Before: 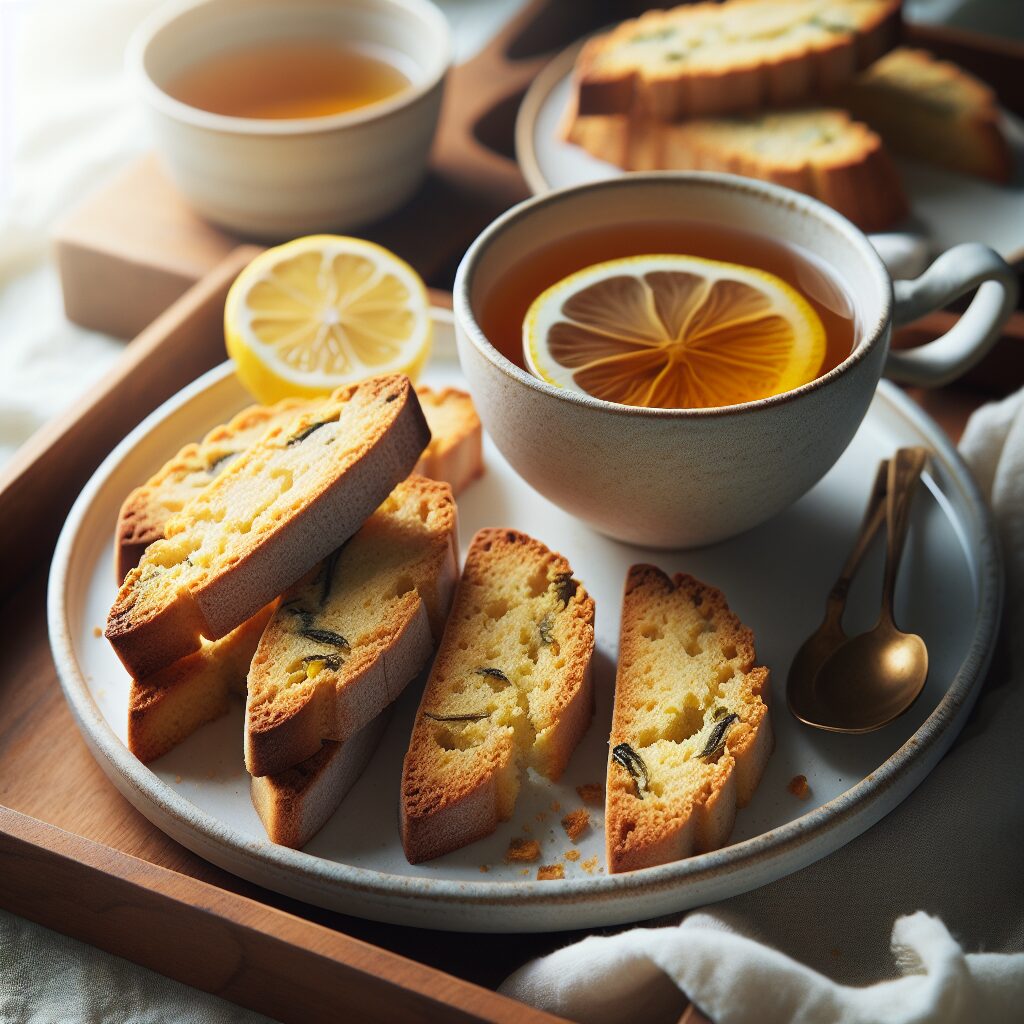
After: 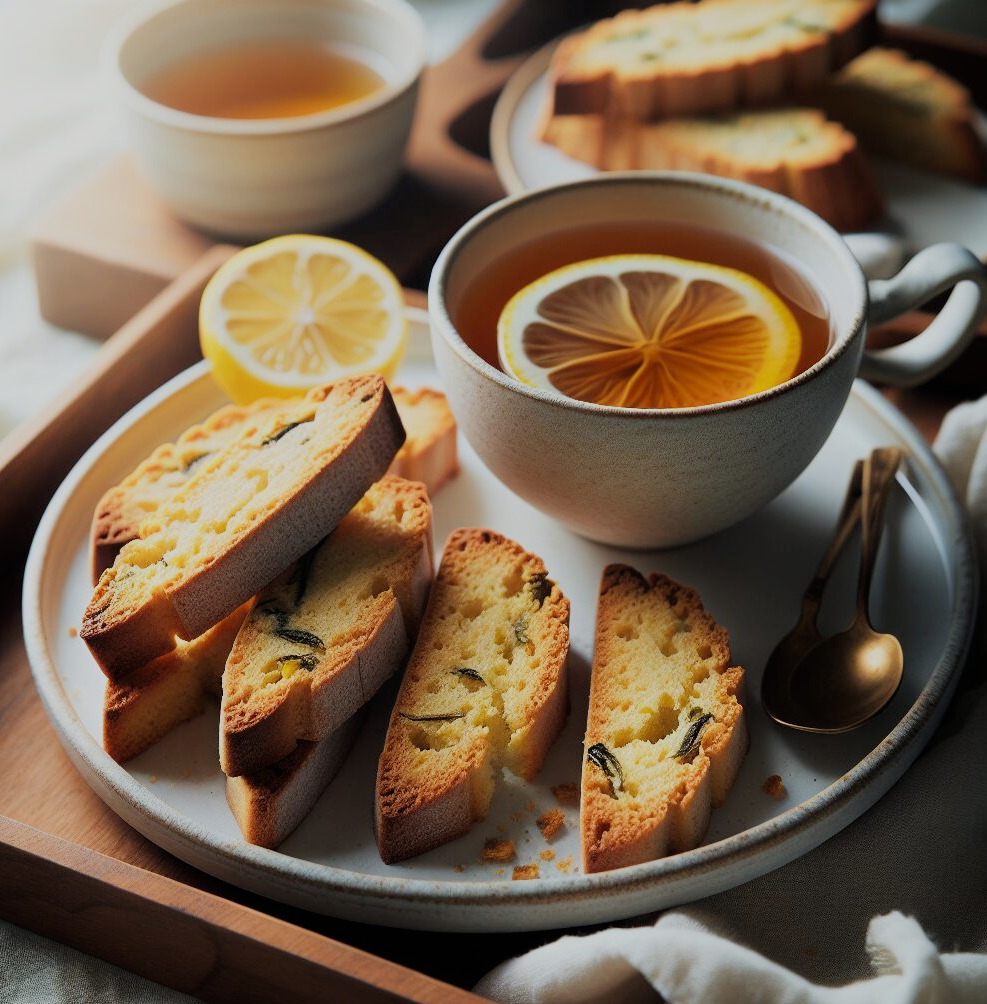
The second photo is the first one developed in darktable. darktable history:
filmic rgb: black relative exposure -7.65 EV, white relative exposure 4.56 EV, threshold 3.02 EV, hardness 3.61, enable highlight reconstruction true
crop and rotate: left 2.493%, right 1.076%, bottom 1.876%
